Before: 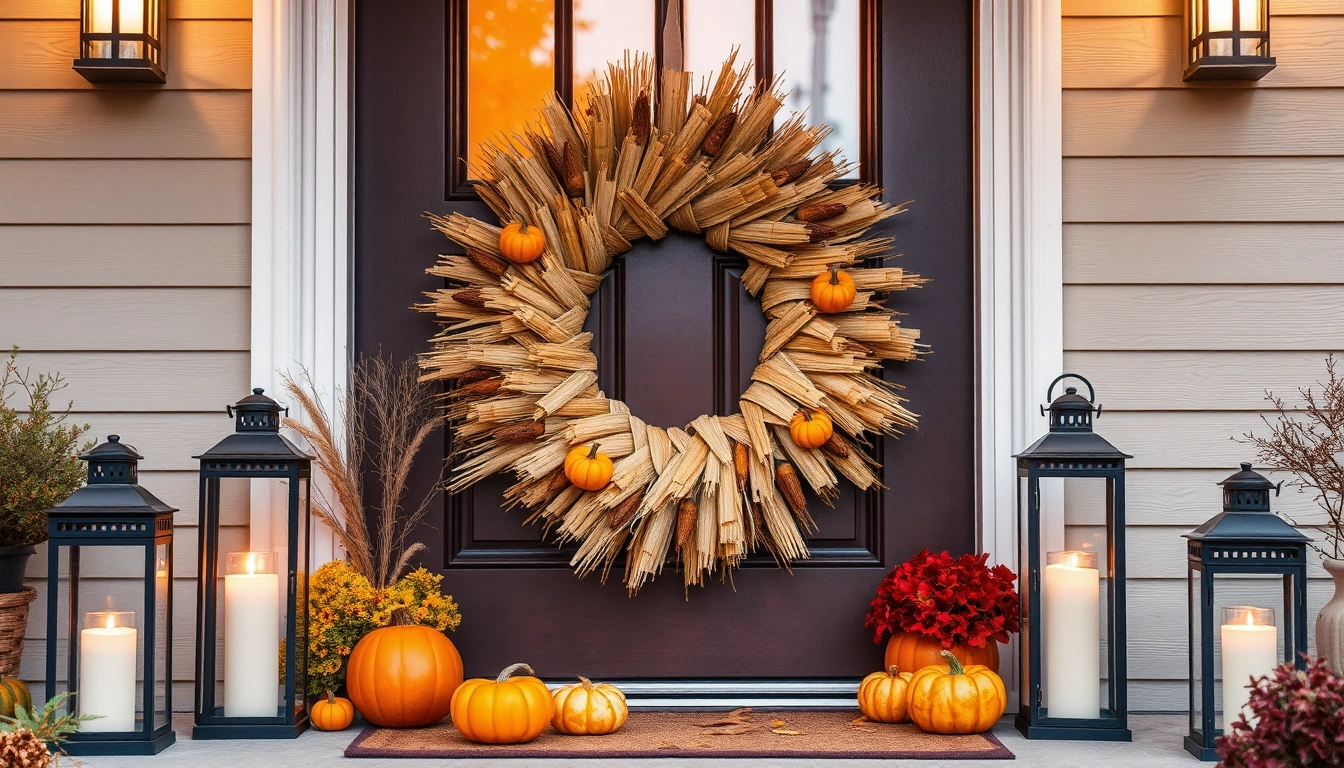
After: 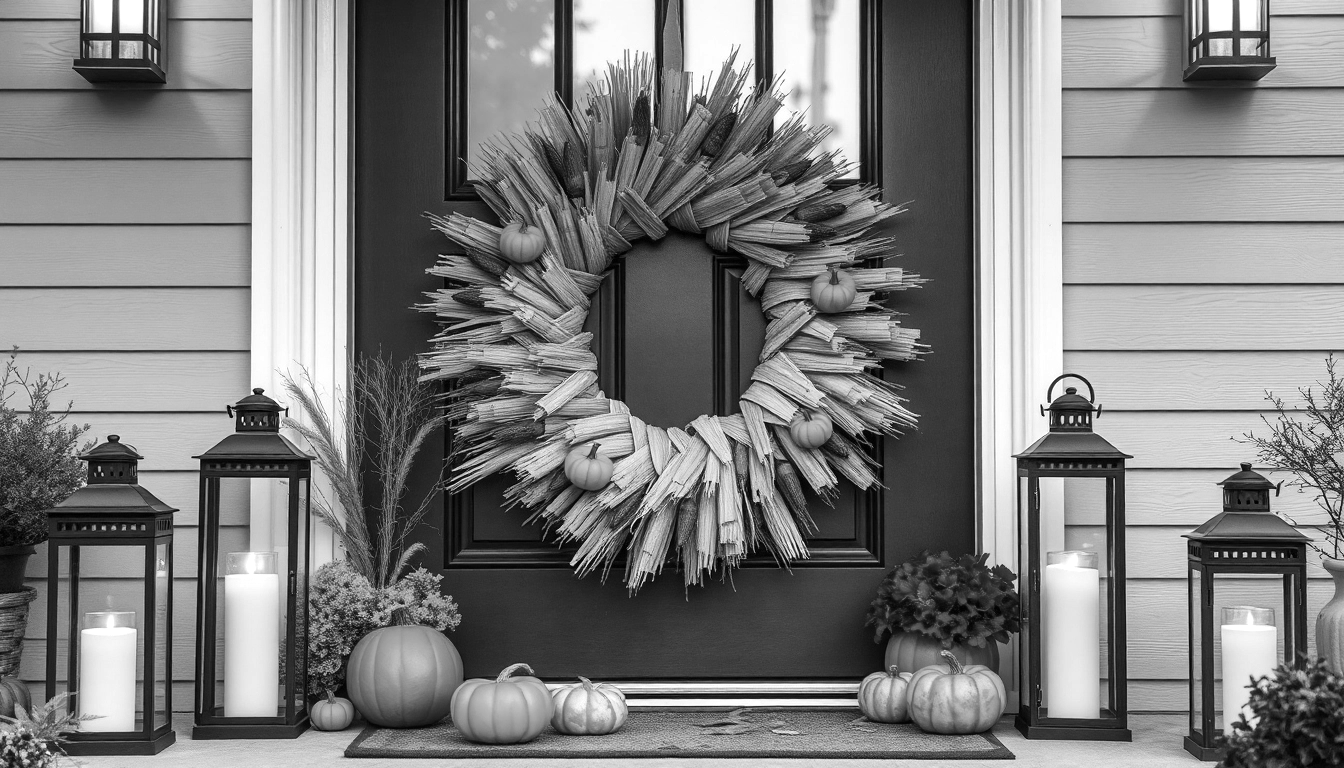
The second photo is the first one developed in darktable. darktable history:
contrast brightness saturation: saturation -1
white balance: red 0.766, blue 1.537
exposure: exposure 0.236 EV, compensate highlight preservation false
